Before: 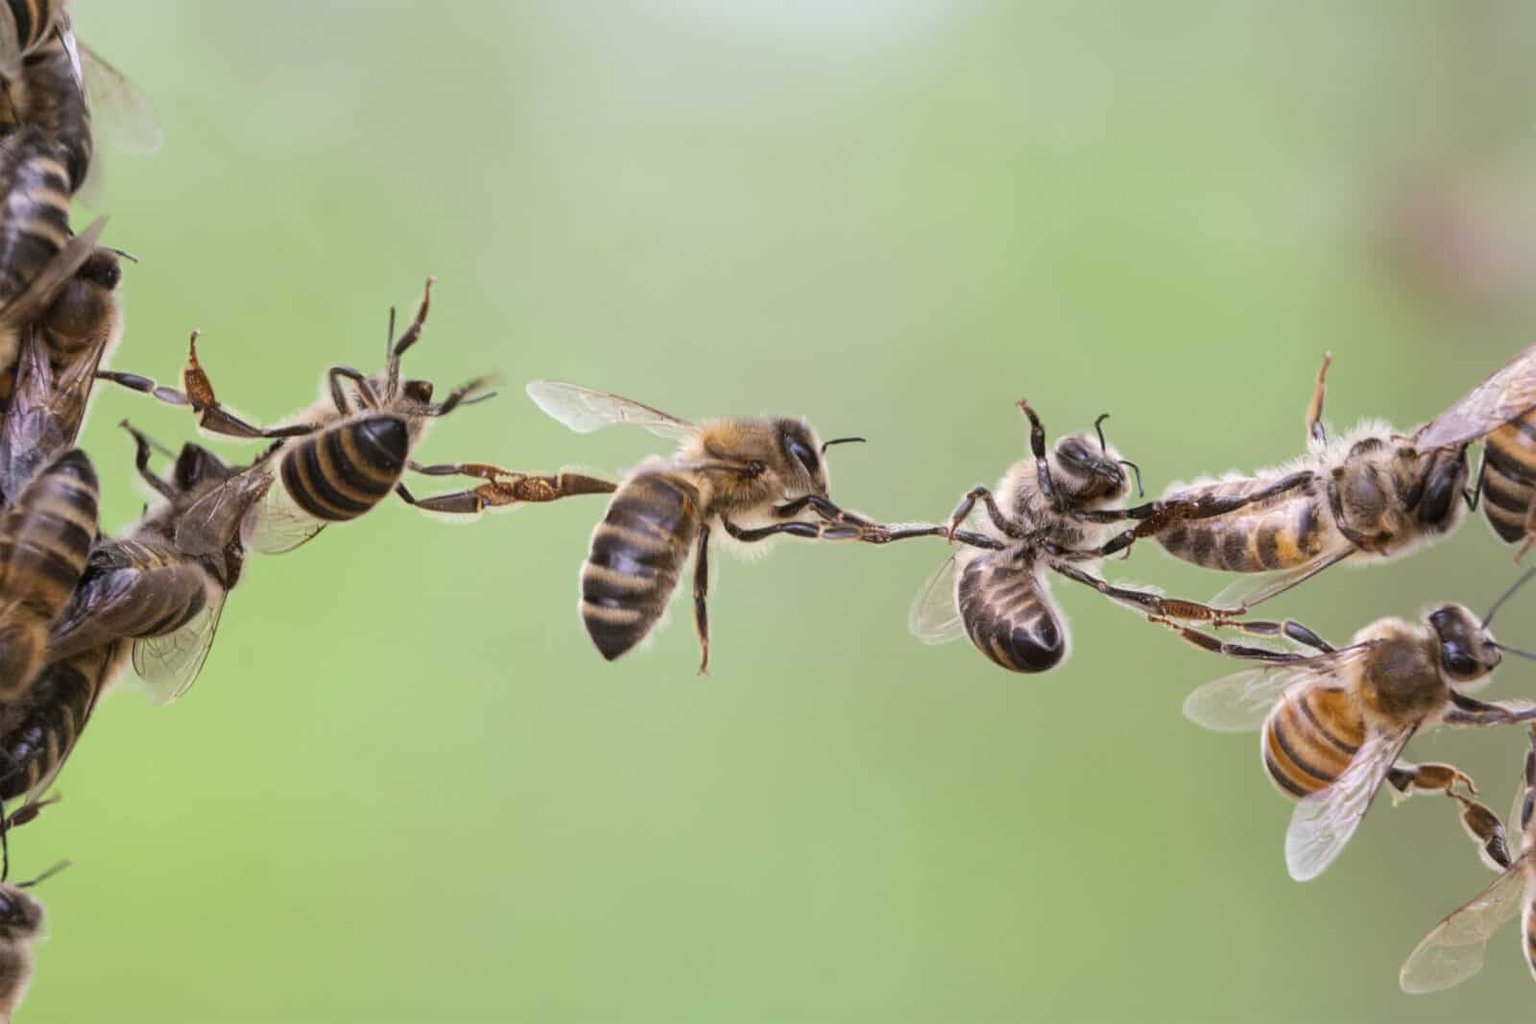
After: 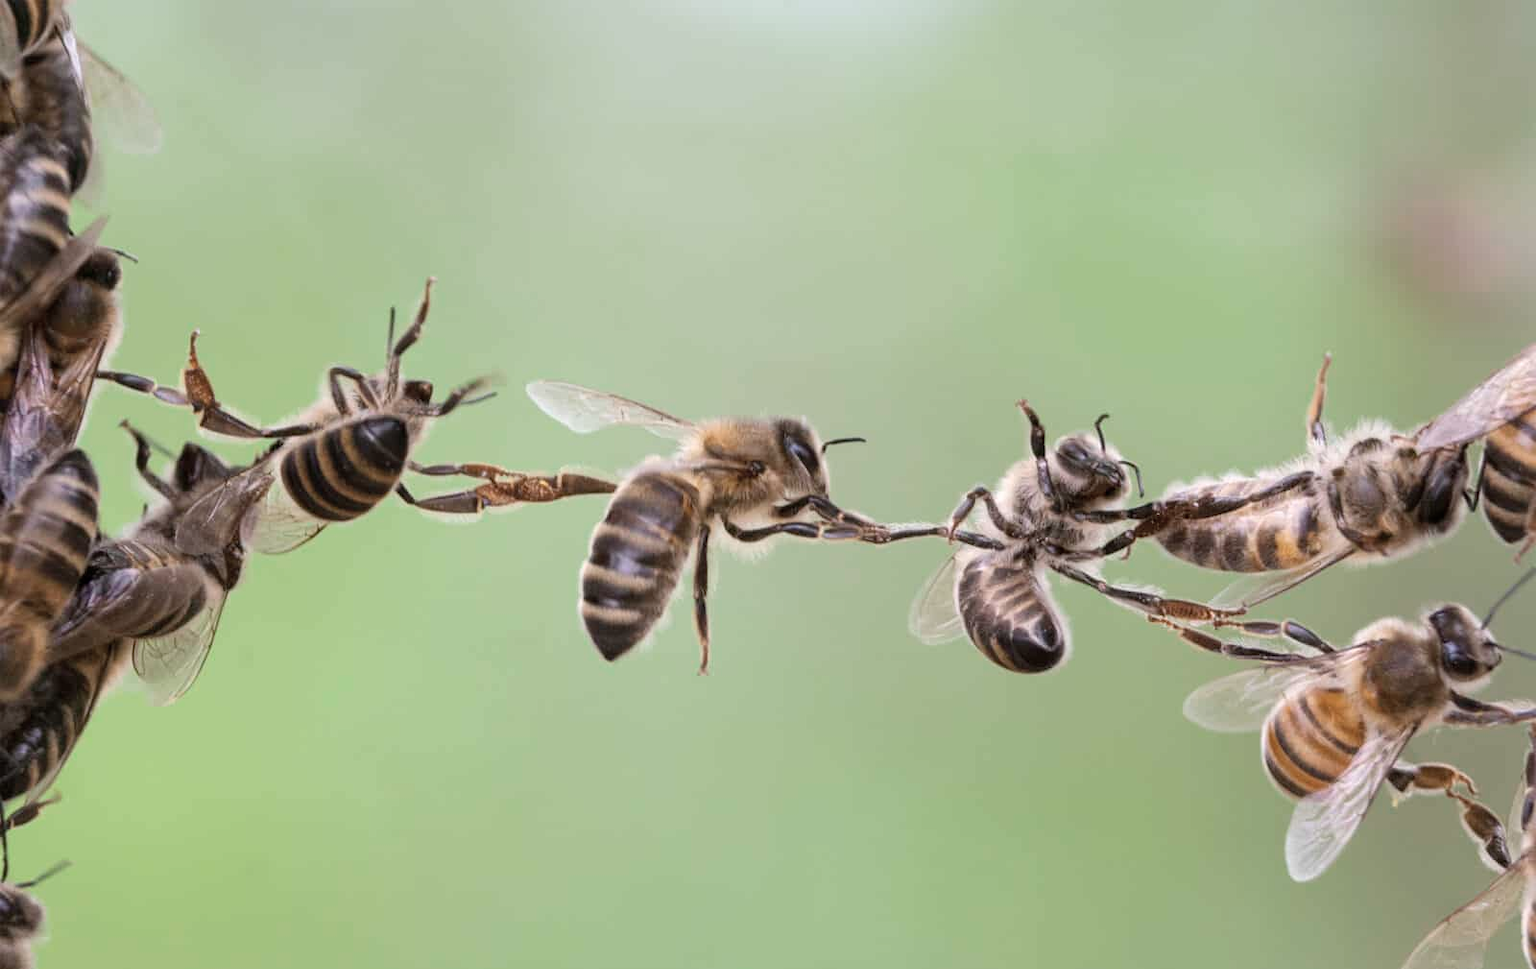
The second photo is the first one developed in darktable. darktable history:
color zones: curves: ch0 [(0, 0.5) (0.143, 0.52) (0.286, 0.5) (0.429, 0.5) (0.571, 0.5) (0.714, 0.5) (0.857, 0.5) (1, 0.5)]; ch1 [(0, 0.489) (0.155, 0.45) (0.286, 0.466) (0.429, 0.5) (0.571, 0.5) (0.714, 0.5) (0.857, 0.5) (1, 0.489)]
crop and rotate: top 0.011%, bottom 5.278%
color correction: highlights b* -0.056, saturation 0.799
